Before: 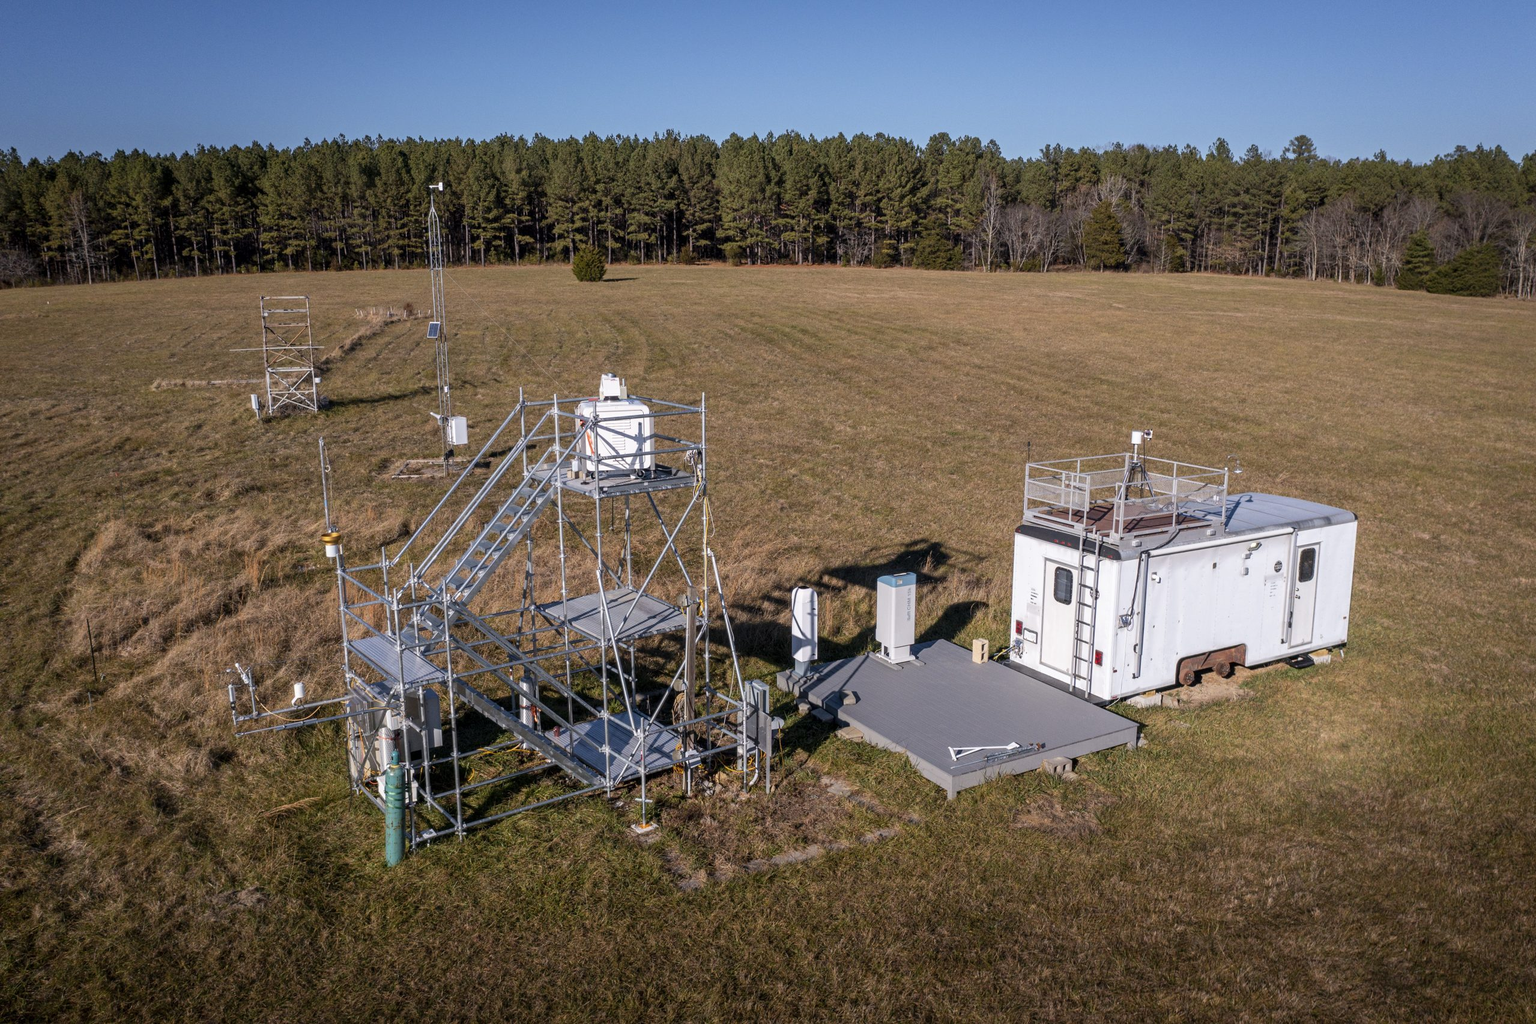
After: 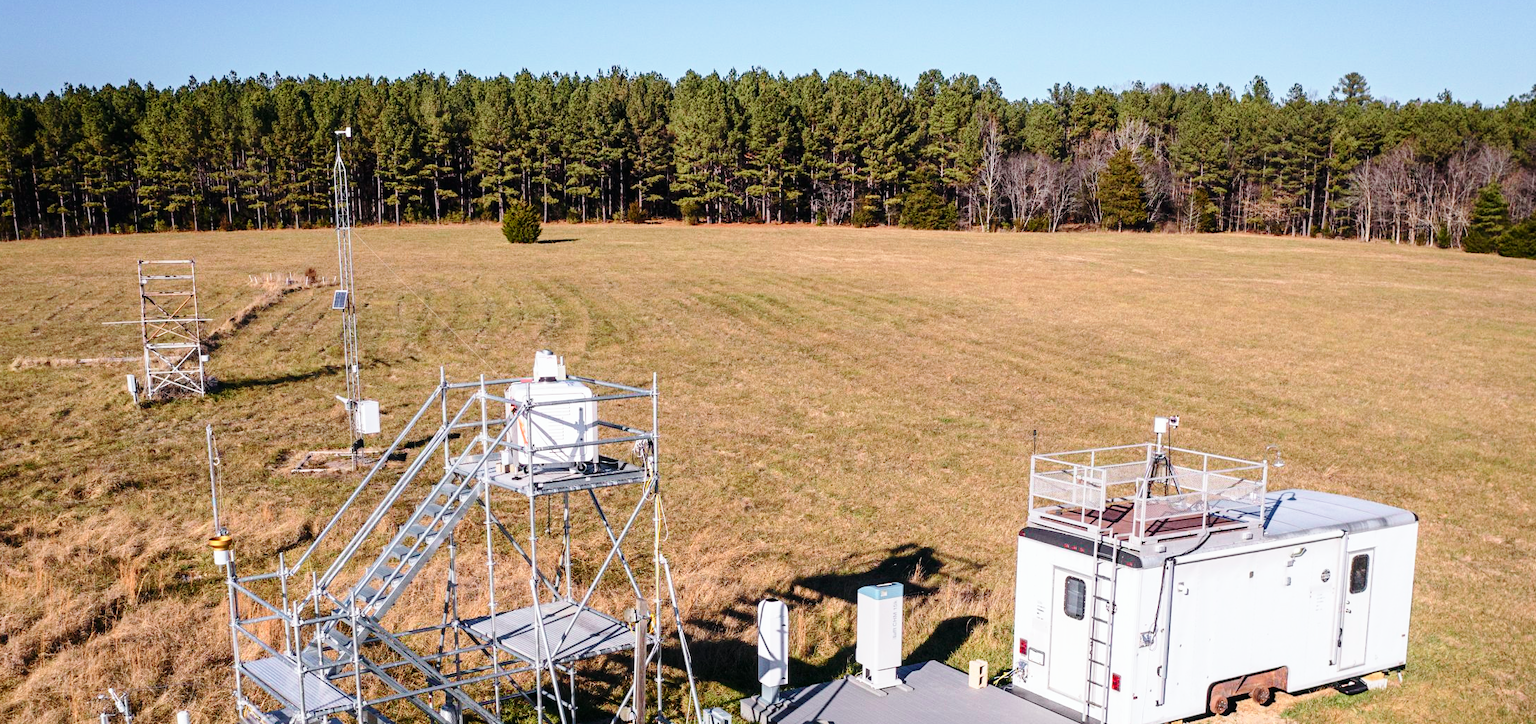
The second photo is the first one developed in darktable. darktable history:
tone curve: curves: ch0 [(0, 0.01) (0.037, 0.032) (0.131, 0.108) (0.275, 0.258) (0.483, 0.512) (0.61, 0.661) (0.696, 0.742) (0.792, 0.834) (0.911, 0.936) (0.997, 0.995)]; ch1 [(0, 0) (0.308, 0.29) (0.425, 0.411) (0.503, 0.502) (0.529, 0.543) (0.683, 0.706) (0.746, 0.77) (1, 1)]; ch2 [(0, 0) (0.225, 0.214) (0.334, 0.339) (0.401, 0.415) (0.485, 0.487) (0.502, 0.502) (0.525, 0.523) (0.545, 0.552) (0.587, 0.61) (0.636, 0.654) (0.711, 0.729) (0.845, 0.855) (0.998, 0.977)], color space Lab, independent channels, preserve colors none
crop and rotate: left 9.299%, top 7.209%, right 4.991%, bottom 32.117%
base curve: curves: ch0 [(0, 0) (0.028, 0.03) (0.121, 0.232) (0.46, 0.748) (0.859, 0.968) (1, 1)], preserve colors none
